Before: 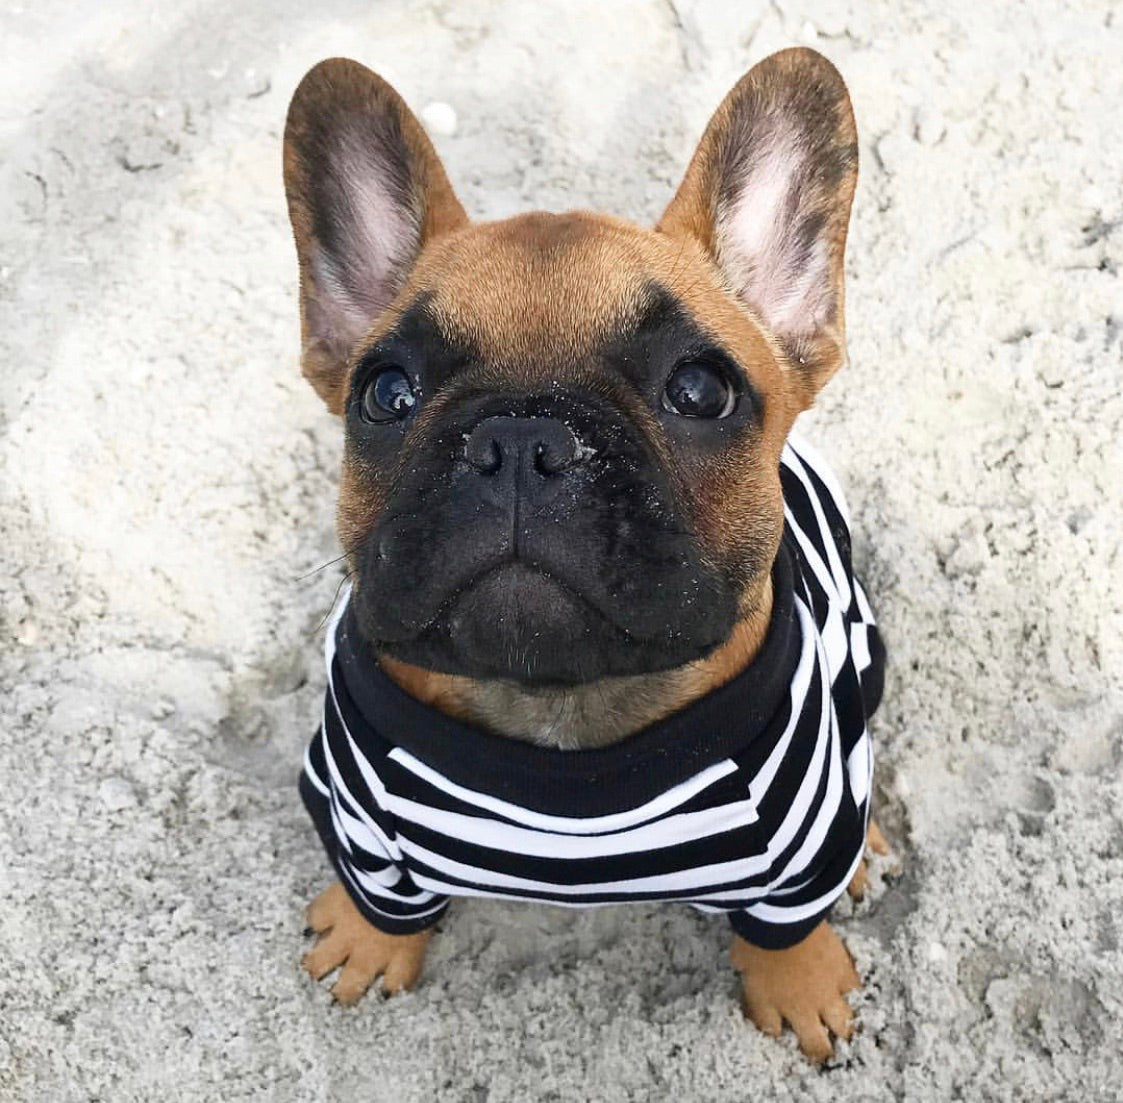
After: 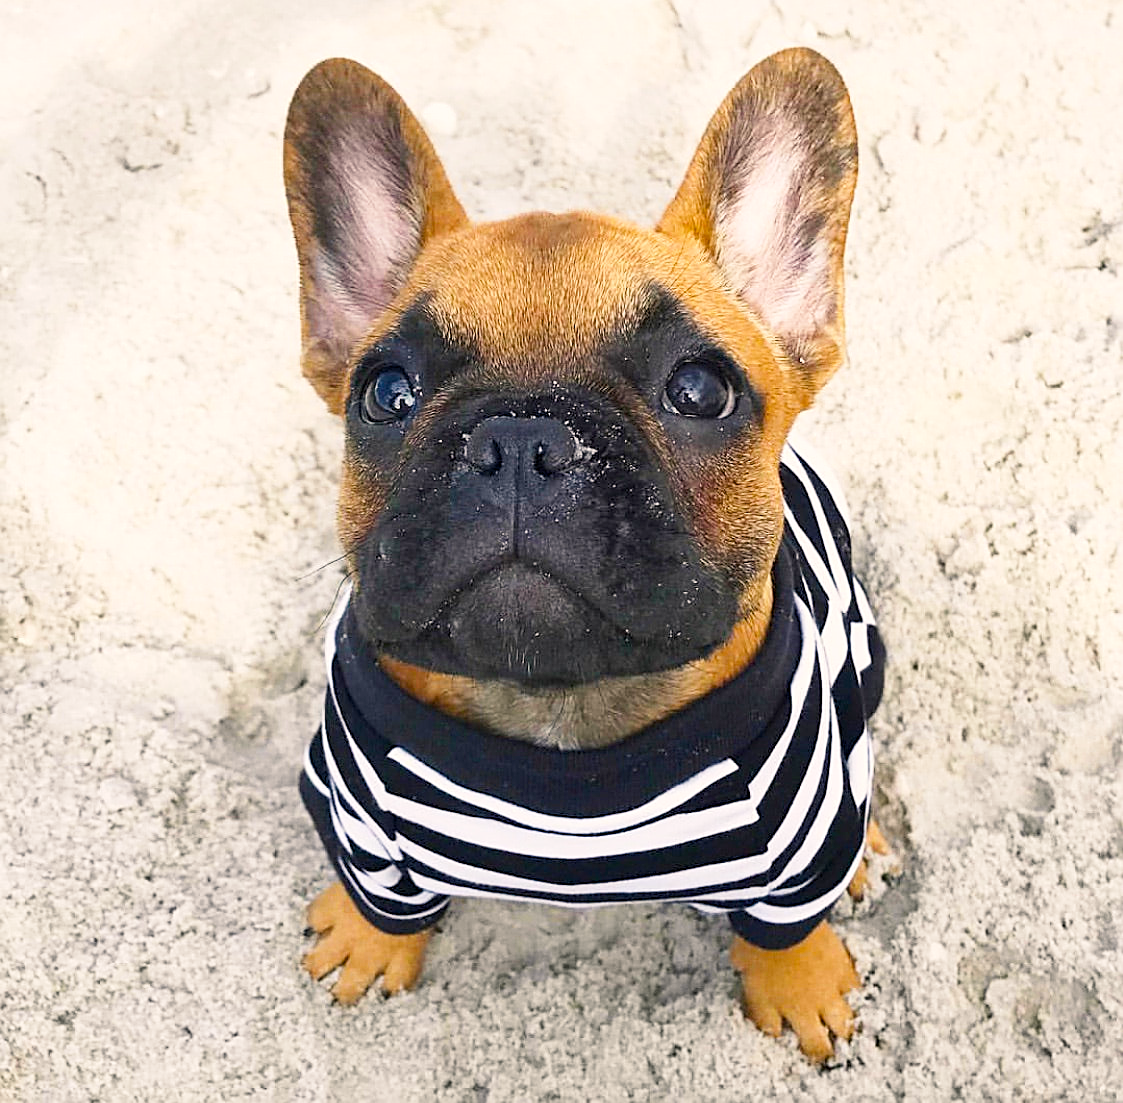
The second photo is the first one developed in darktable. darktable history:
base curve: curves: ch0 [(0, 0) (0.204, 0.334) (0.55, 0.733) (1, 1)], preserve colors none
color balance rgb: highlights gain › chroma 3.047%, highlights gain › hue 60.08°, perceptual saturation grading › global saturation 37.237%, global vibrance 10.03%
sharpen: on, module defaults
